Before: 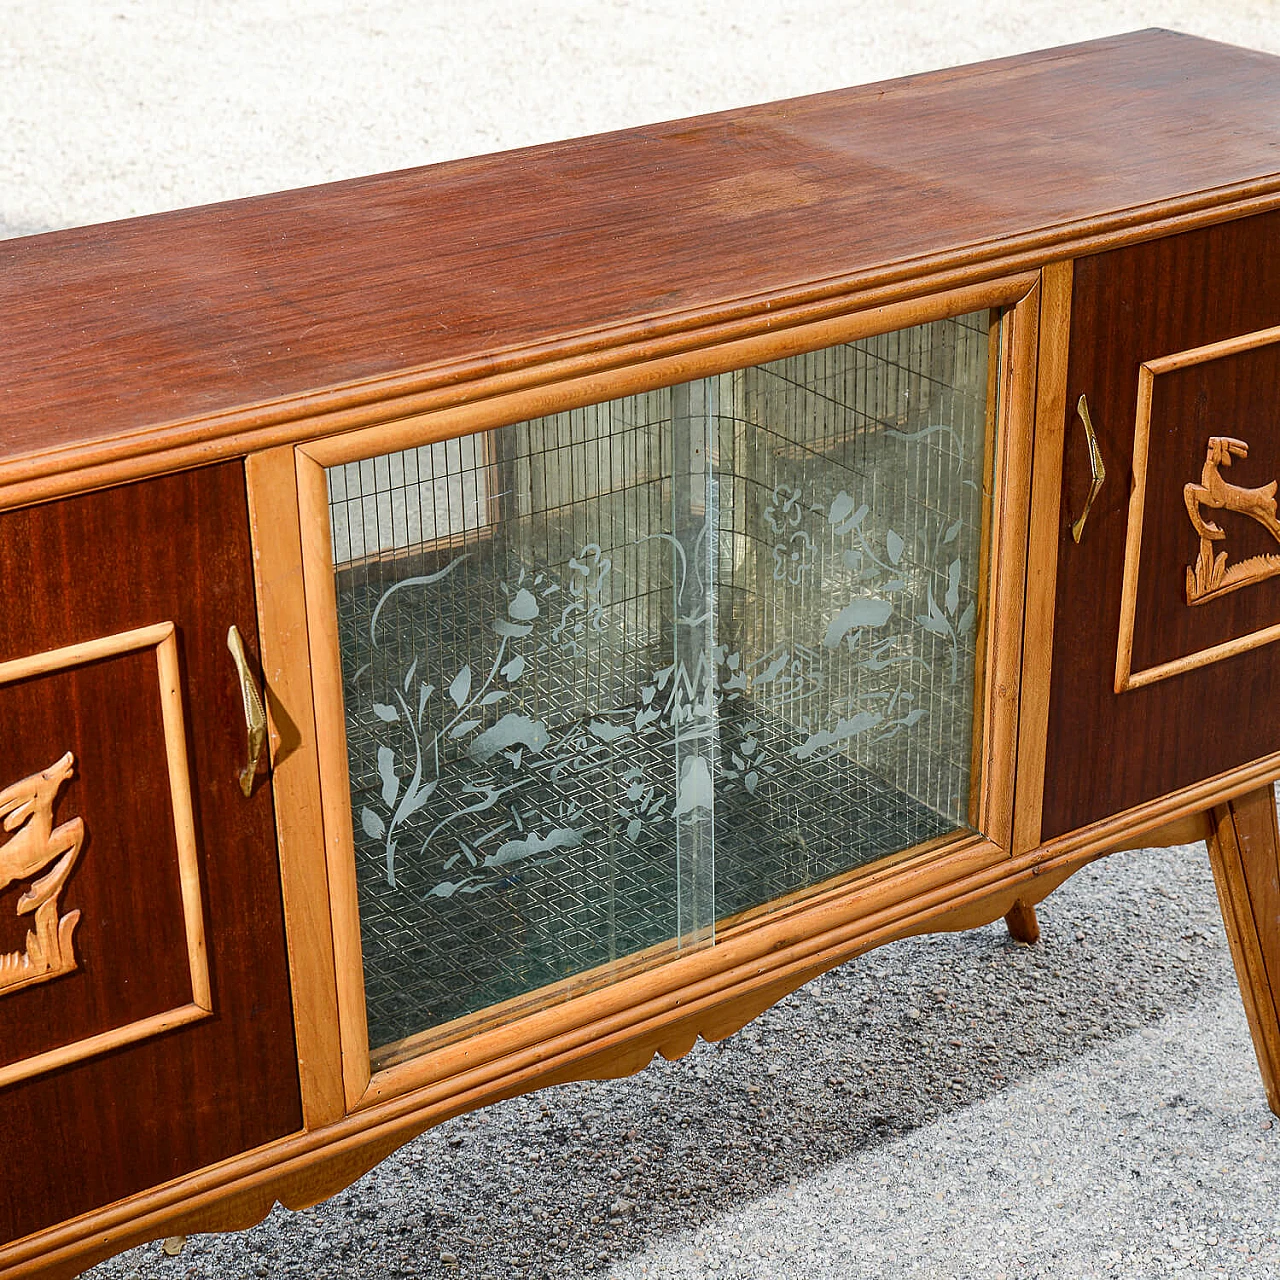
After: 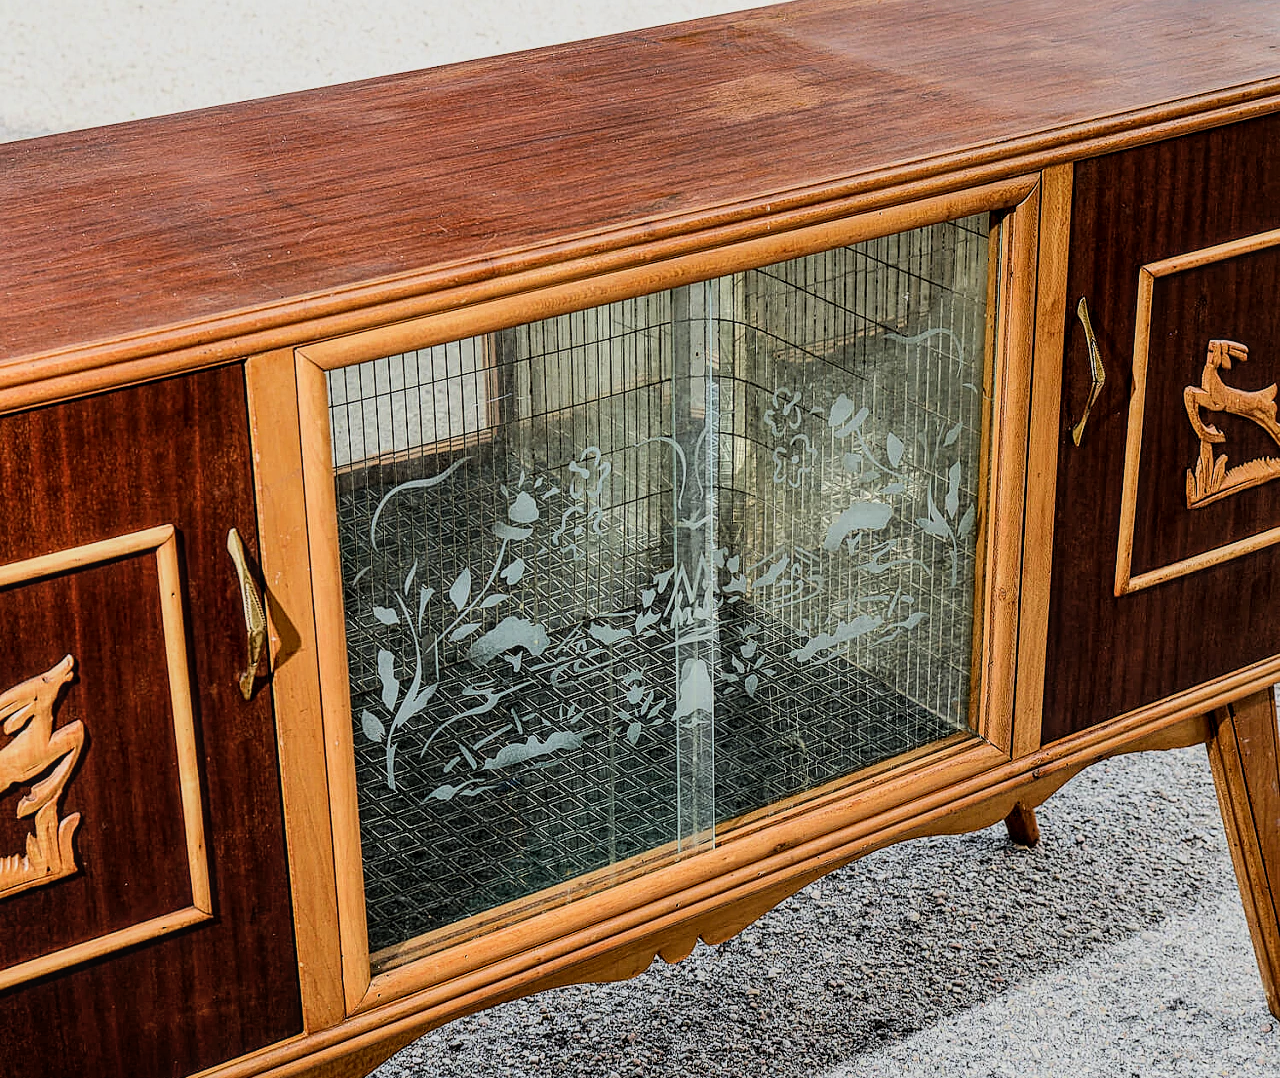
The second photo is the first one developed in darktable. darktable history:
sharpen: amount 0.203
local contrast: on, module defaults
filmic rgb: black relative exposure -7.5 EV, white relative exposure 5 EV, hardness 3.32, contrast 1.299, color science v6 (2022)
crop: top 7.613%, bottom 8.091%
